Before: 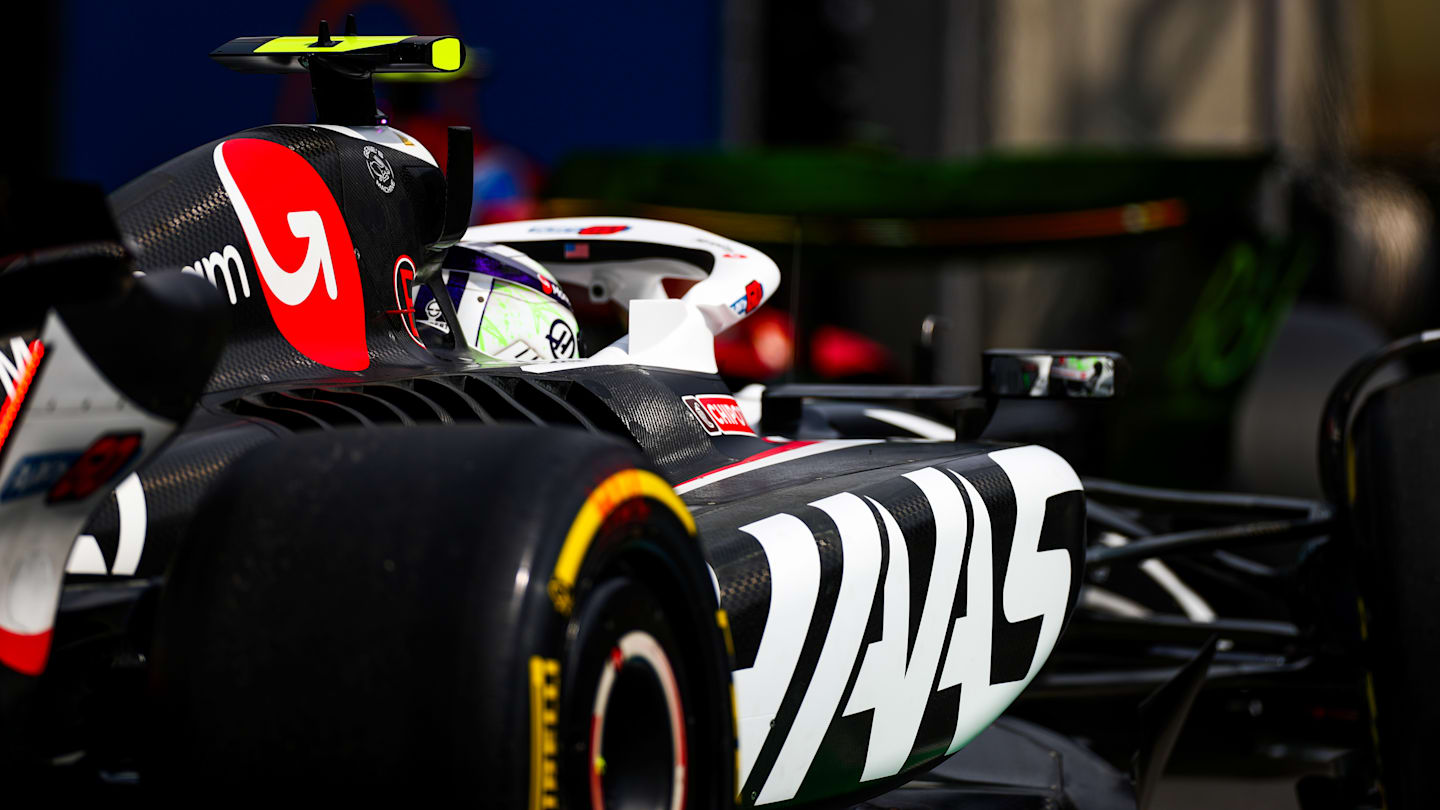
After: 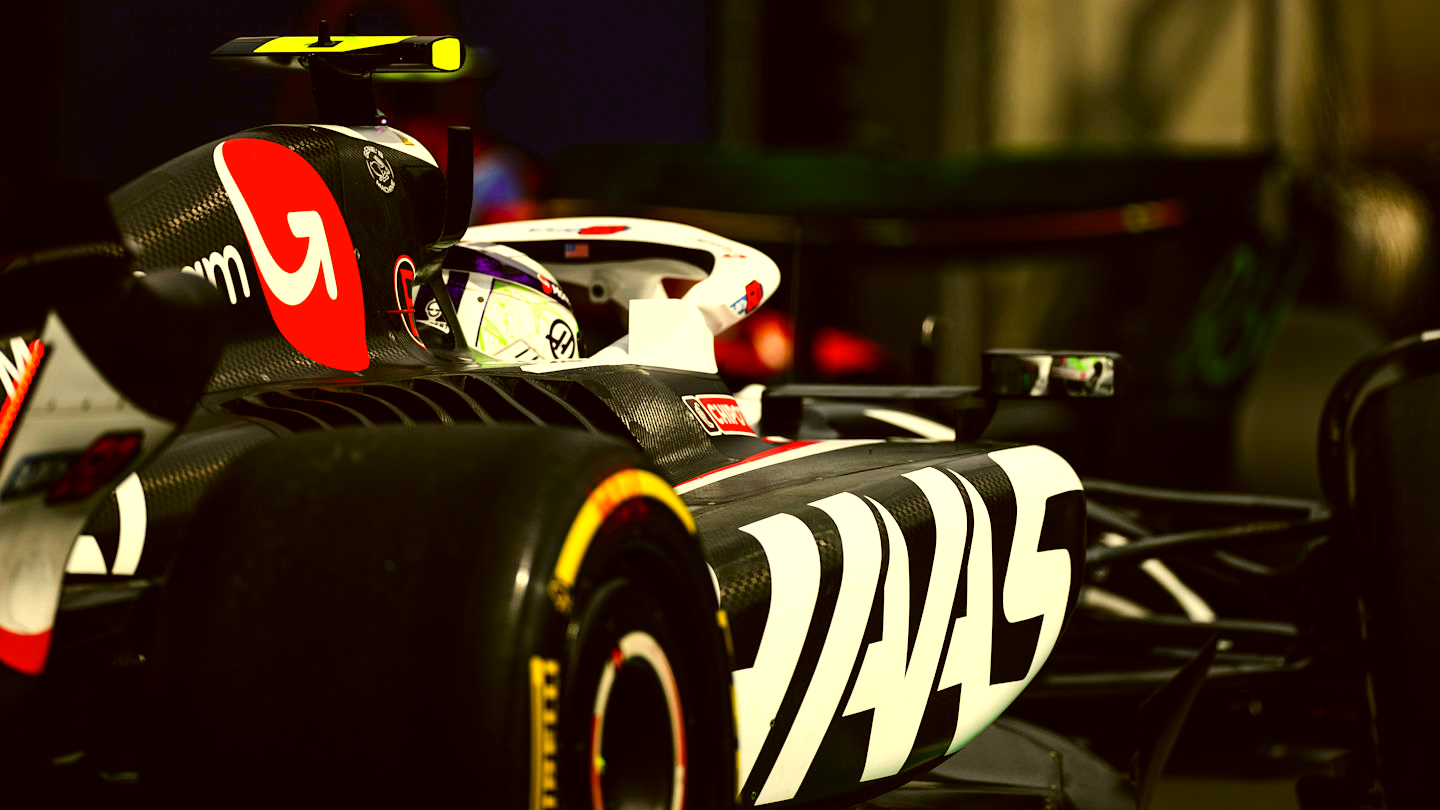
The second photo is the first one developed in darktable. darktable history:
color calibration: illuminant same as pipeline (D50), adaptation XYZ, x 0.346, y 0.358, temperature 5013.88 K
tone equalizer: -8 EV -0.396 EV, -7 EV -0.422 EV, -6 EV -0.317 EV, -5 EV -0.242 EV, -3 EV 0.202 EV, -2 EV 0.338 EV, -1 EV 0.367 EV, +0 EV 0.397 EV
color correction: highlights a* 0.093, highlights b* 29.23, shadows a* -0.226, shadows b* 21.79
